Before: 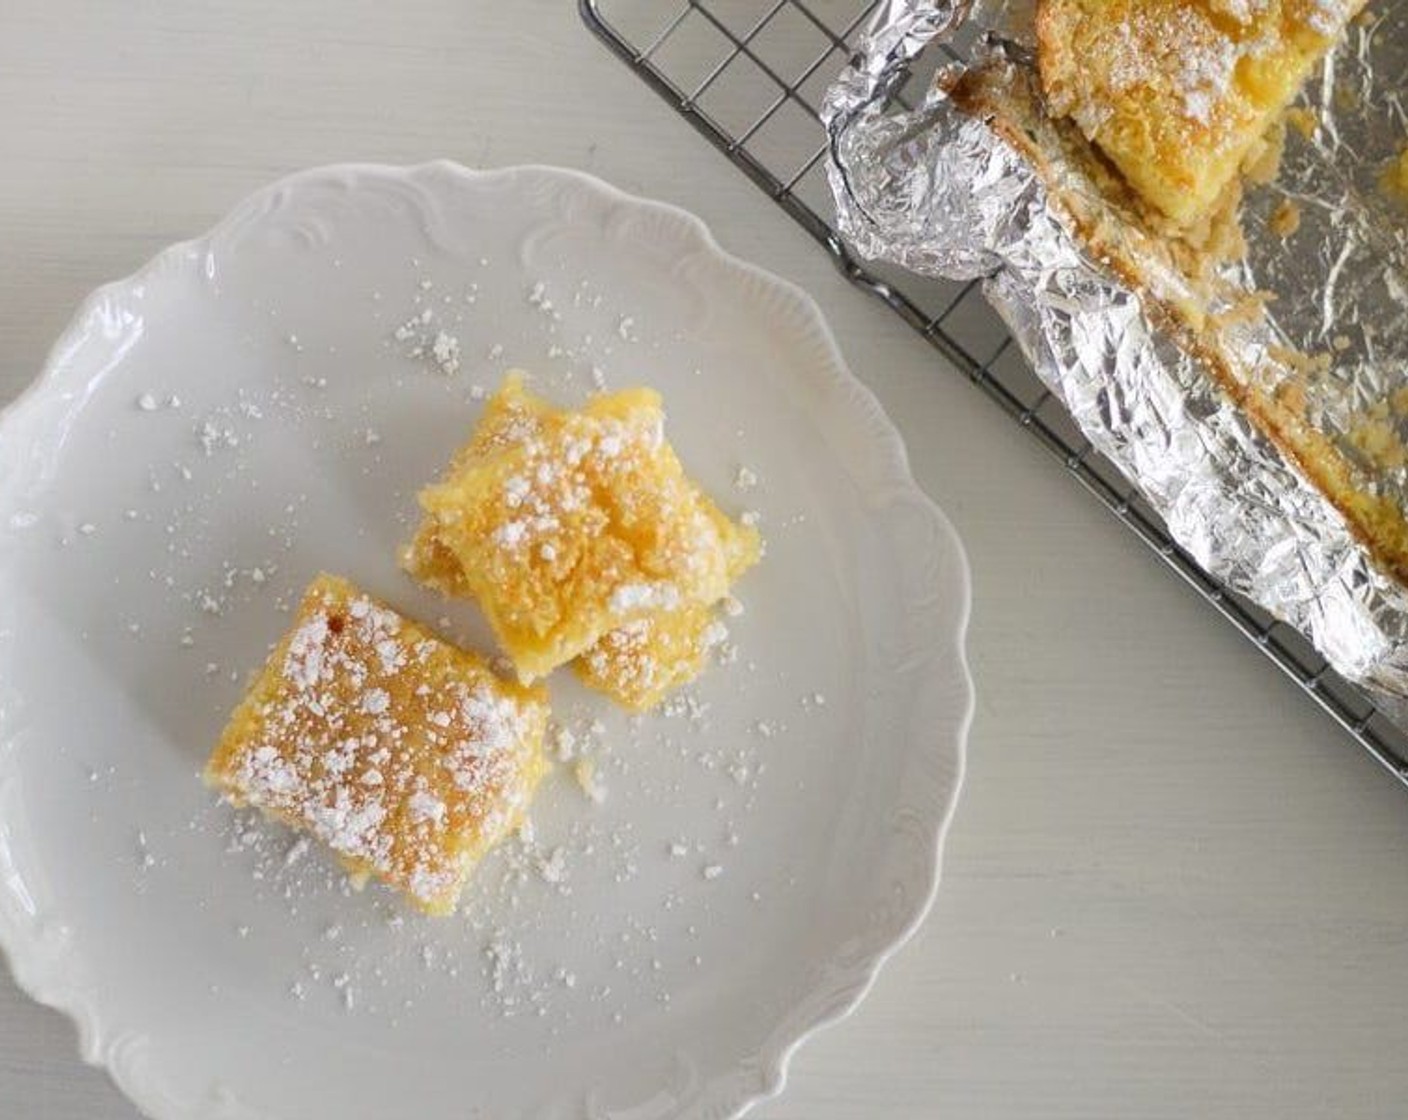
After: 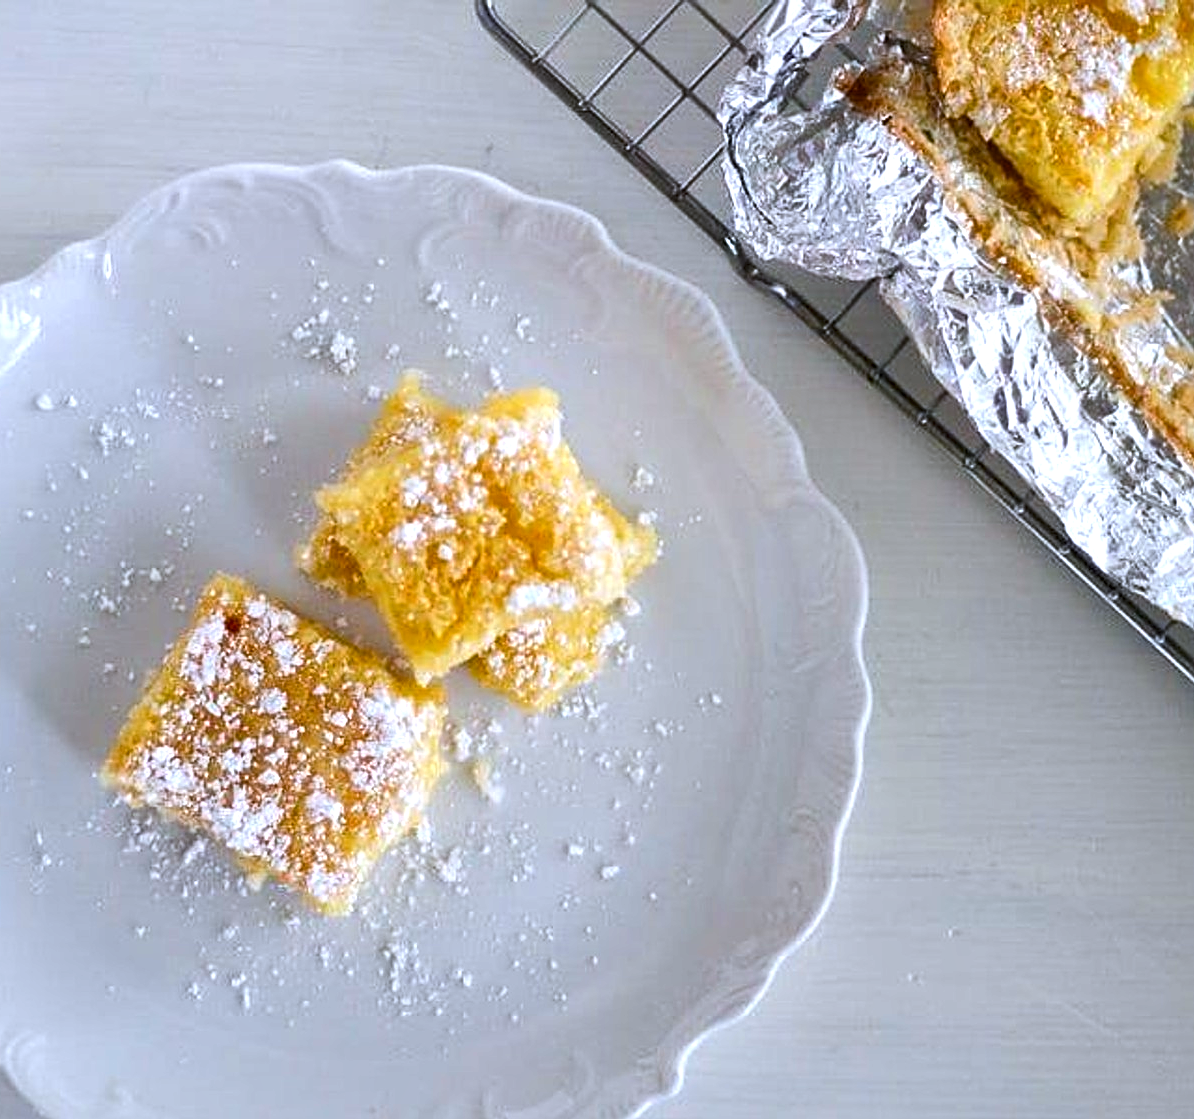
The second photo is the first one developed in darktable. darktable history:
crop: left 7.344%, right 7.84%
color correction: highlights a* -1.86, highlights b* -18.23
color balance rgb: highlights gain › chroma 0.229%, highlights gain › hue 331.69°, perceptual saturation grading › global saturation 29.795%
local contrast: mode bilateral grid, contrast 49, coarseness 50, detail 150%, midtone range 0.2
sharpen: on, module defaults
exposure: exposure 0.204 EV, compensate highlight preservation false
